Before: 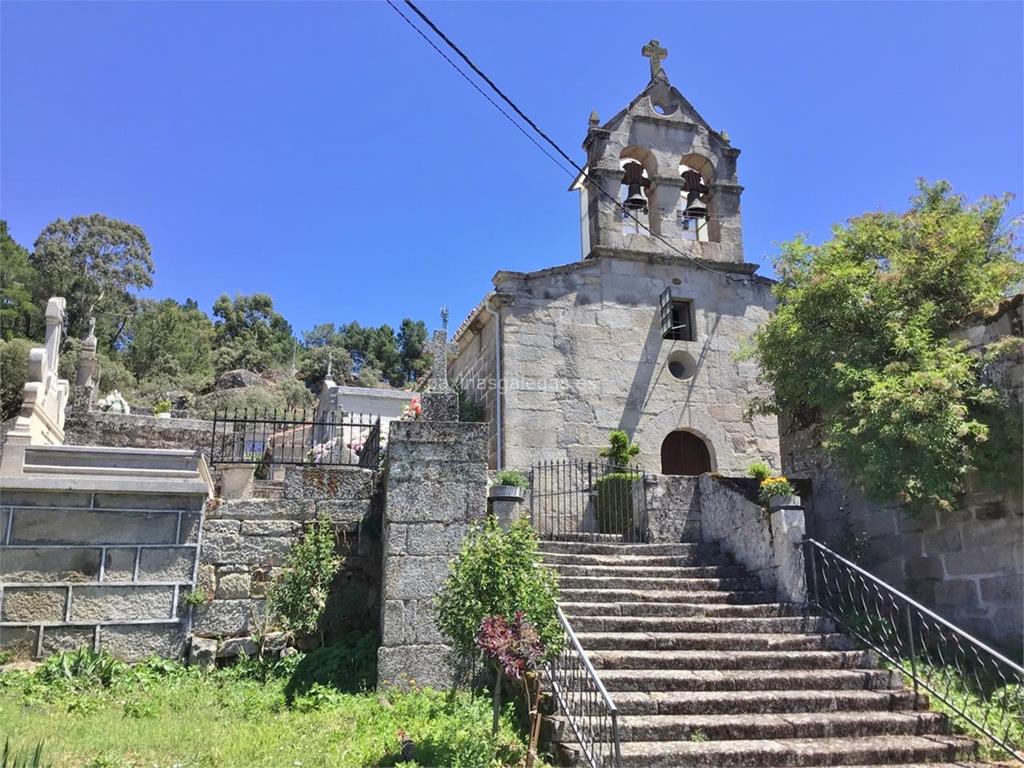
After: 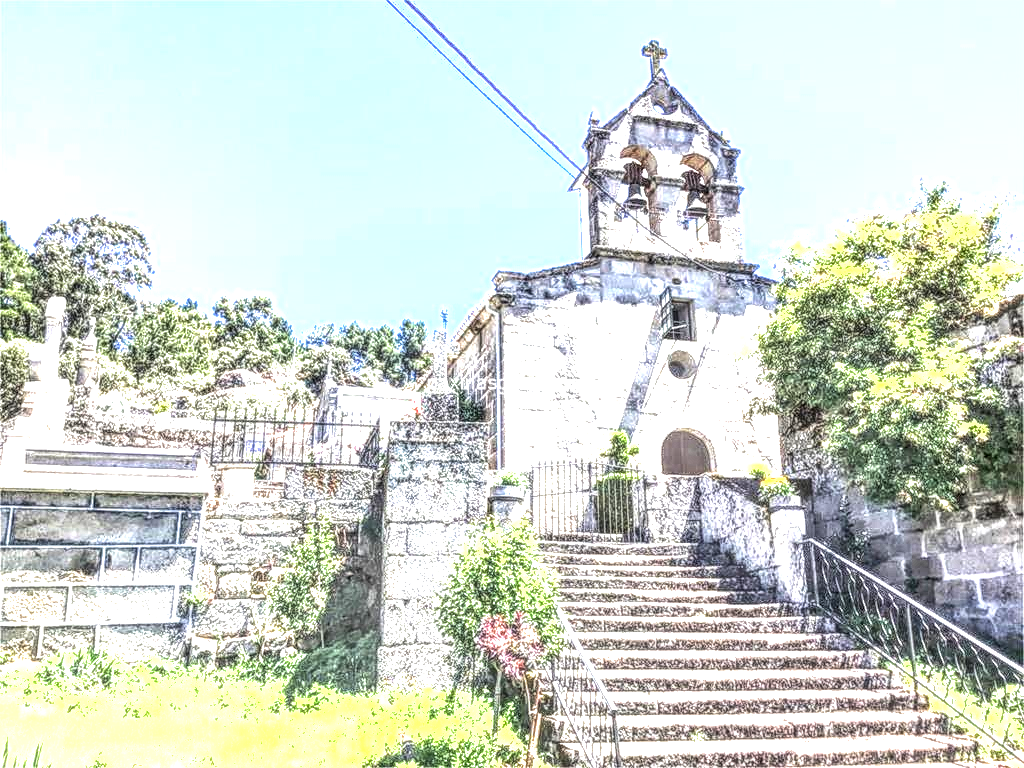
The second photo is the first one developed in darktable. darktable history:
local contrast: highlights 0%, shadows 0%, detail 300%, midtone range 0.3
exposure: black level correction 0, exposure 1.45 EV, compensate exposure bias true, compensate highlight preservation false
tone equalizer: -8 EV -0.75 EV, -7 EV -0.7 EV, -6 EV -0.6 EV, -5 EV -0.4 EV, -3 EV 0.4 EV, -2 EV 0.6 EV, -1 EV 0.7 EV, +0 EV 0.75 EV, edges refinement/feathering 500, mask exposure compensation -1.57 EV, preserve details no
